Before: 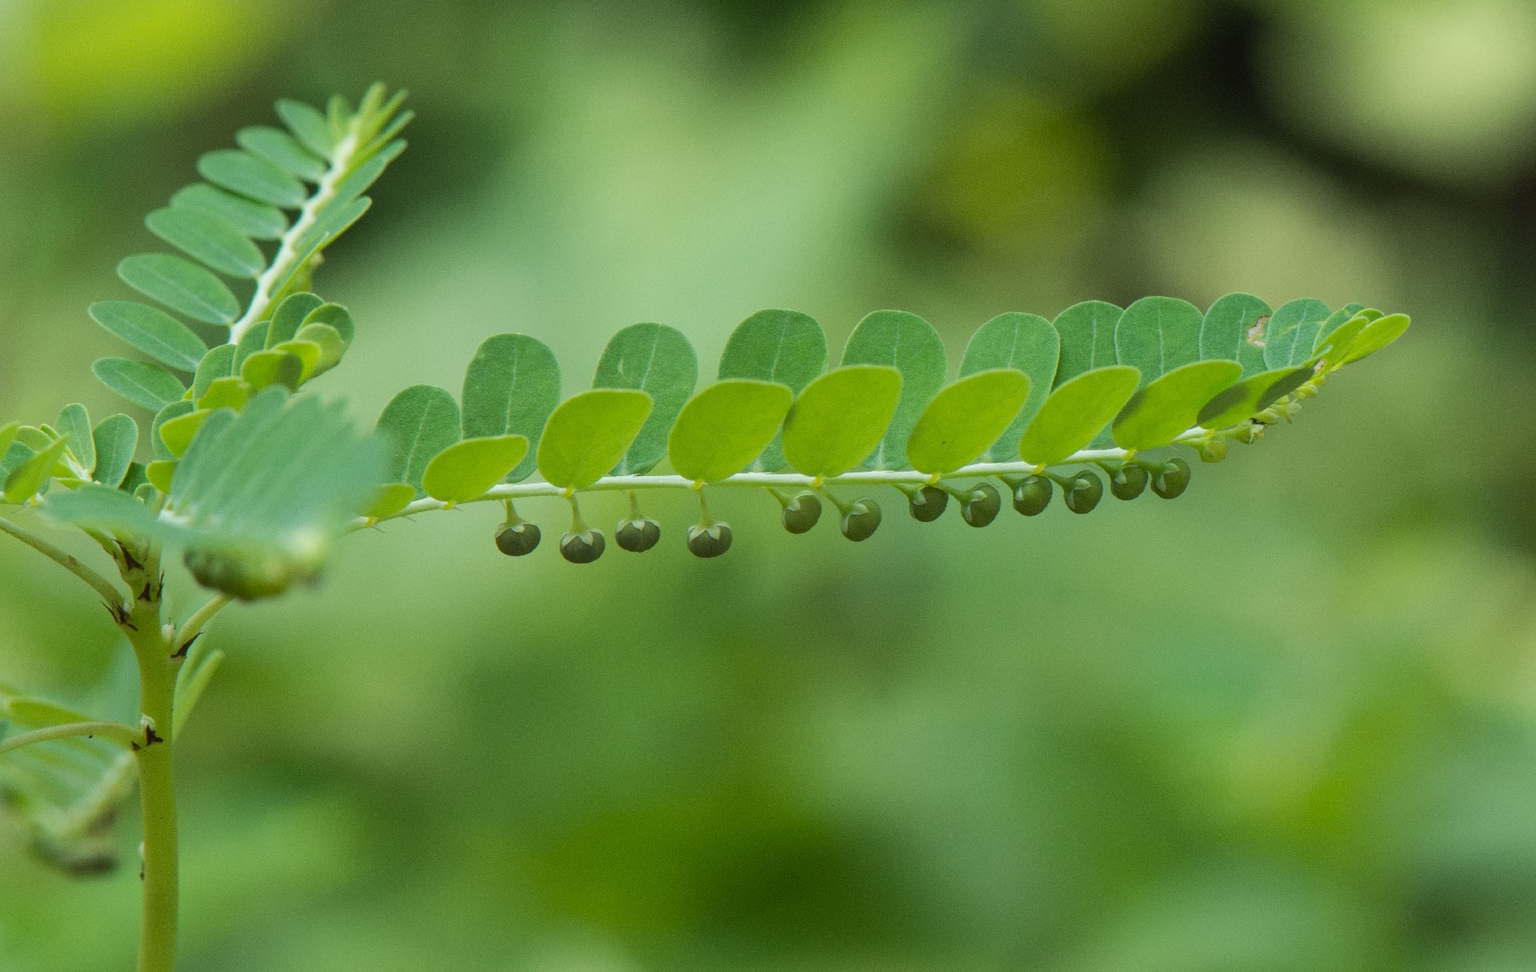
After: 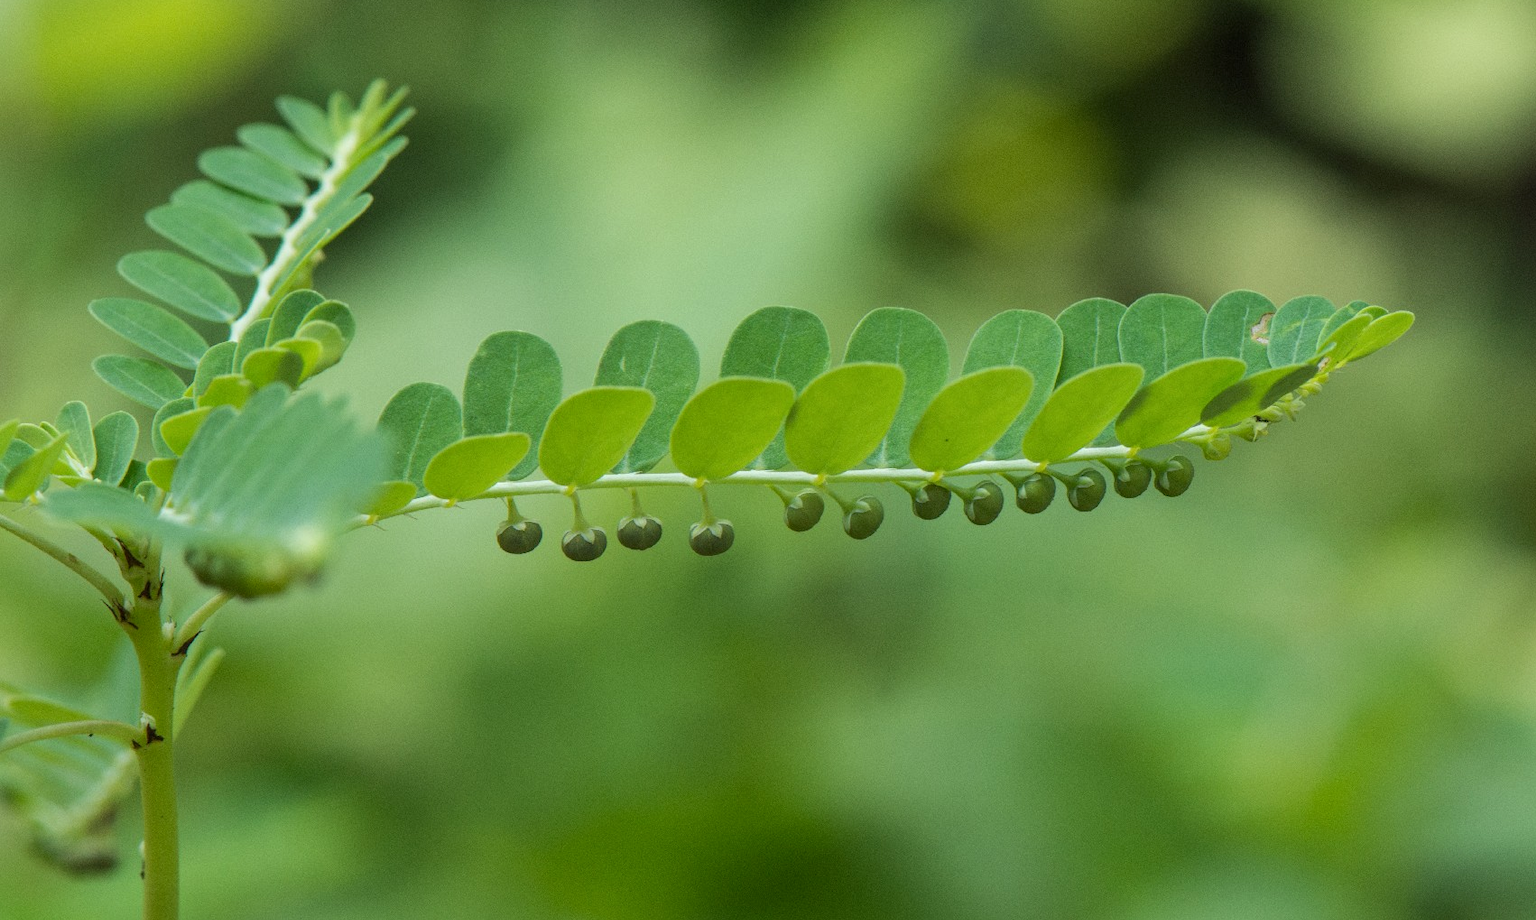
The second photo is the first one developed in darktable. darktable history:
local contrast: detail 115%
crop: top 0.448%, right 0.264%, bottom 5.045%
bloom: size 3%, threshold 100%, strength 0%
